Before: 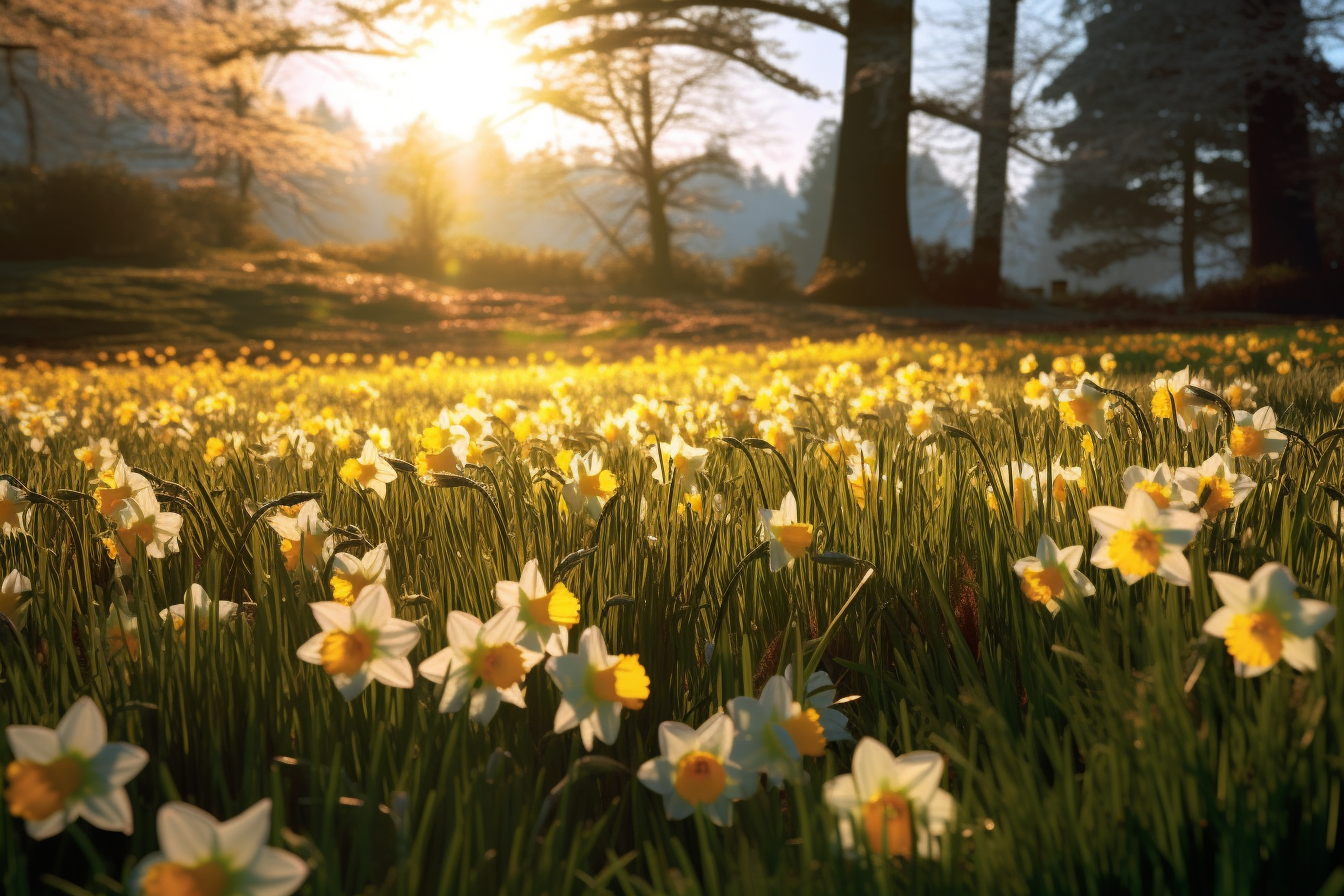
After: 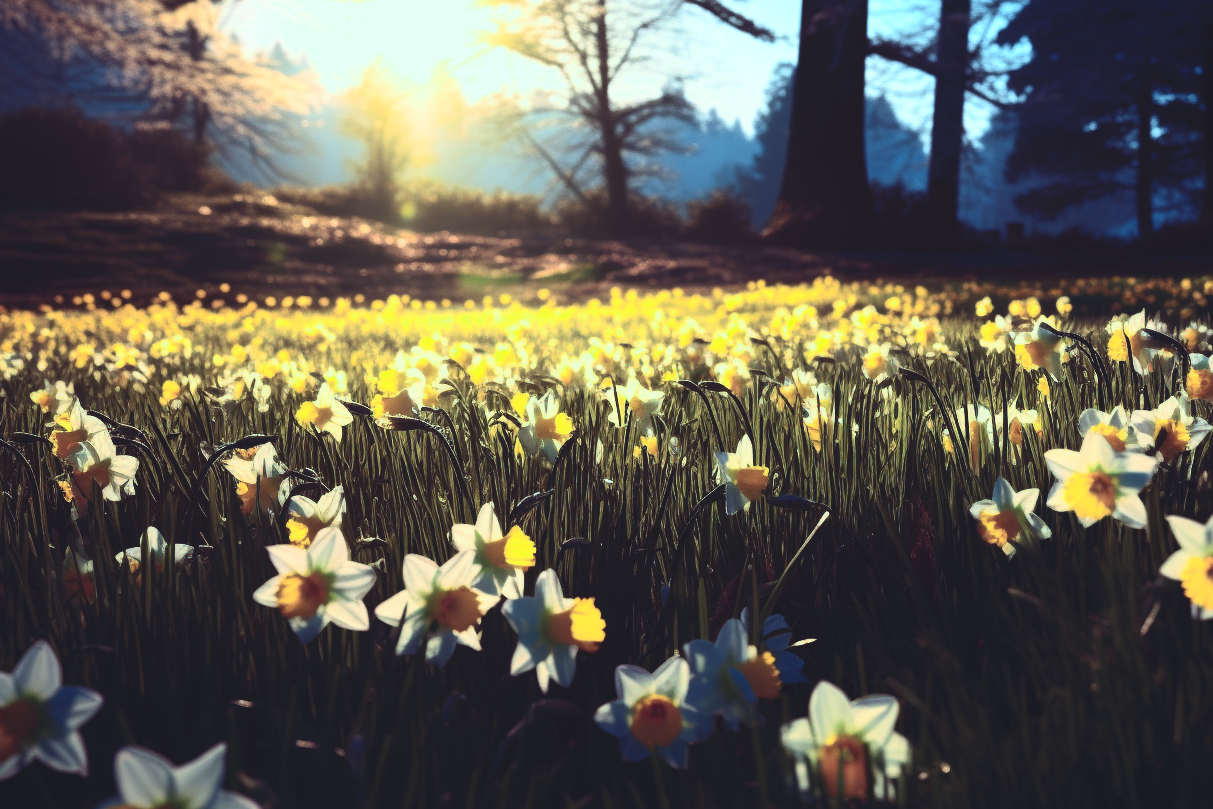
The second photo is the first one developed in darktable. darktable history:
crop: left 3.305%, top 6.436%, right 6.389%, bottom 3.258%
contrast brightness saturation: contrast 0.4, brightness 0.05, saturation 0.25
rgb curve: curves: ch0 [(0, 0.186) (0.314, 0.284) (0.576, 0.466) (0.805, 0.691) (0.936, 0.886)]; ch1 [(0, 0.186) (0.314, 0.284) (0.581, 0.534) (0.771, 0.746) (0.936, 0.958)]; ch2 [(0, 0.216) (0.275, 0.39) (1, 1)], mode RGB, independent channels, compensate middle gray true, preserve colors none
